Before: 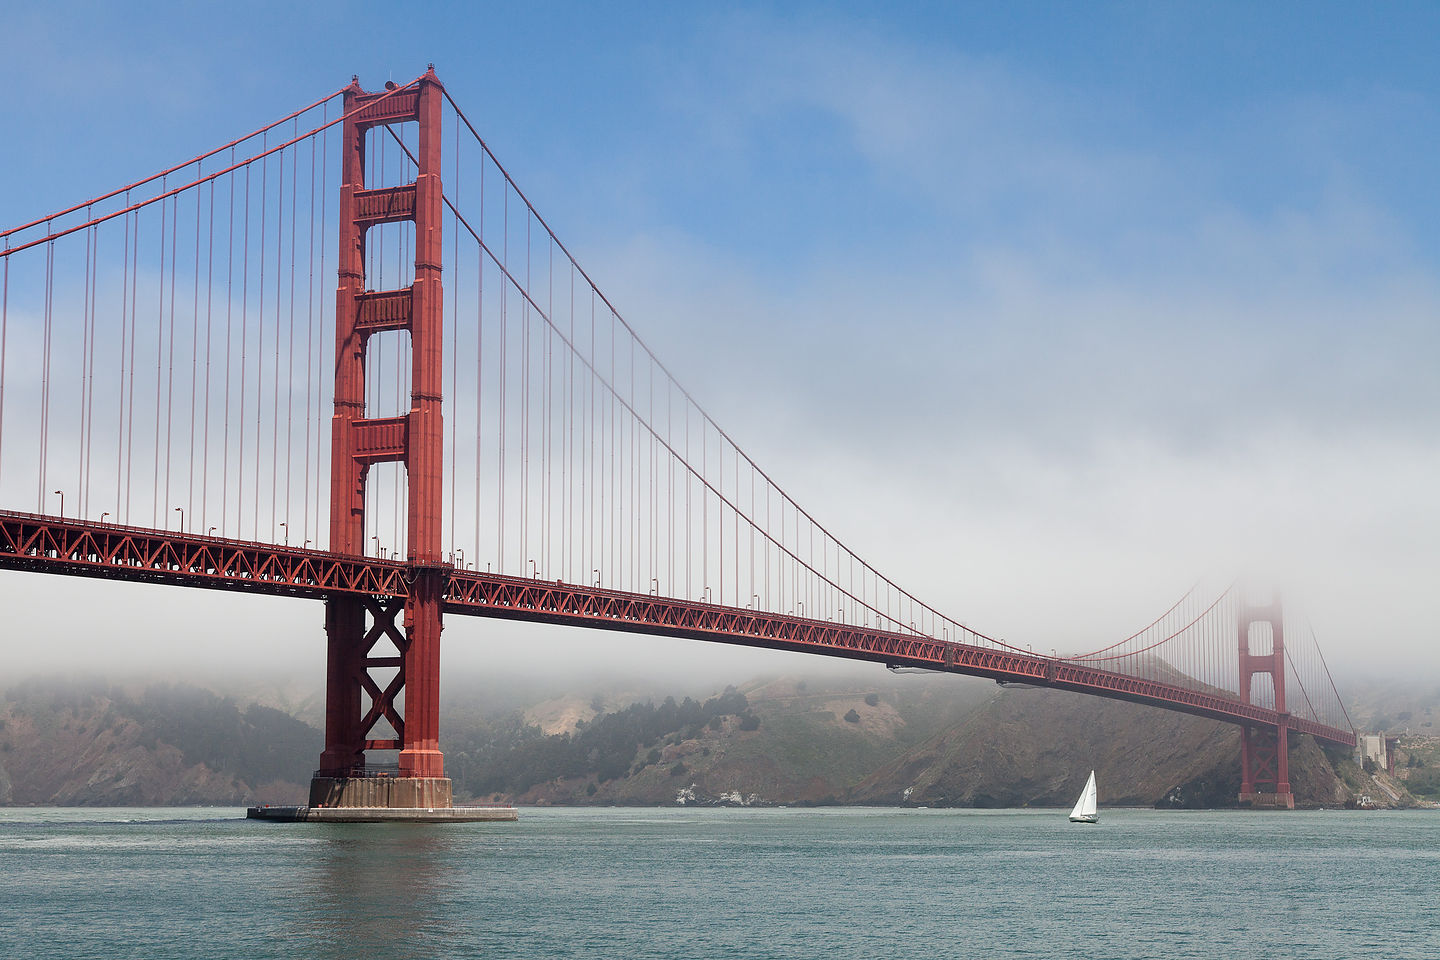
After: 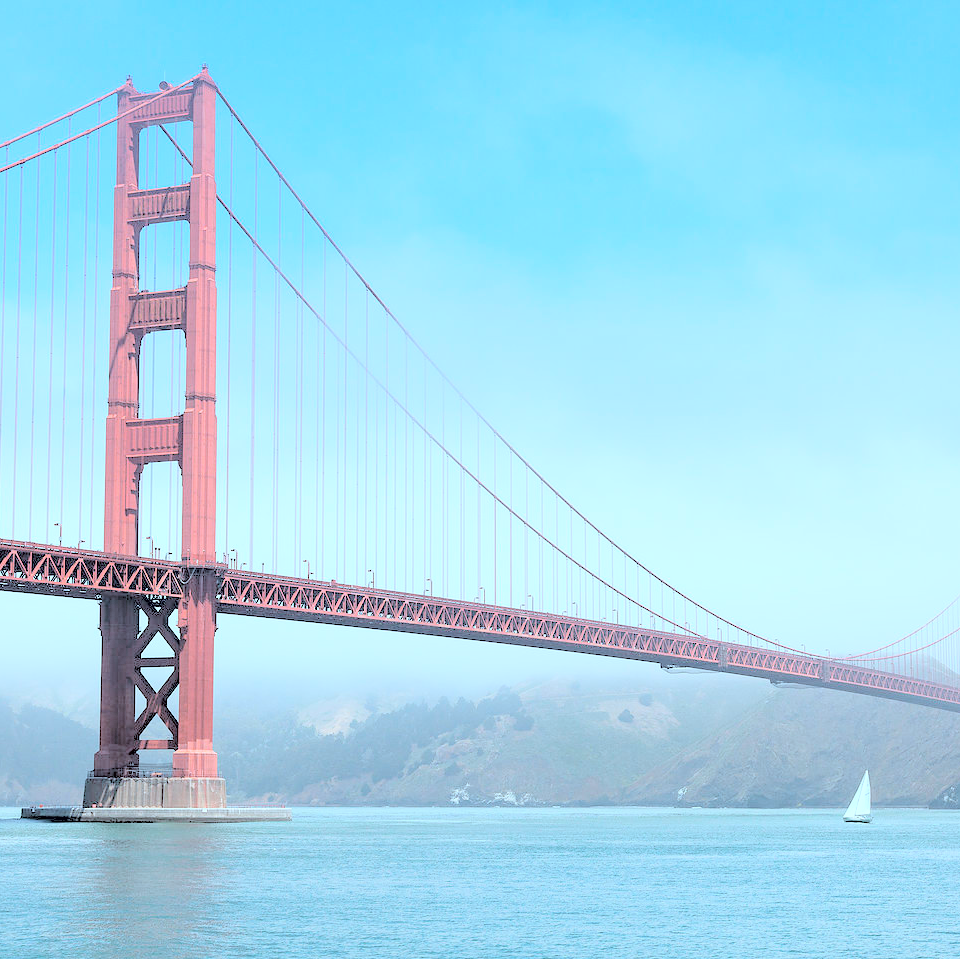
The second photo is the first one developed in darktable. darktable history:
contrast brightness saturation: brightness 1
crop and rotate: left 15.754%, right 17.579%
contrast equalizer: octaves 7, y [[0.6 ×6], [0.55 ×6], [0 ×6], [0 ×6], [0 ×6]], mix 0.3
color correction: highlights a* -10.69, highlights b* -19.19
